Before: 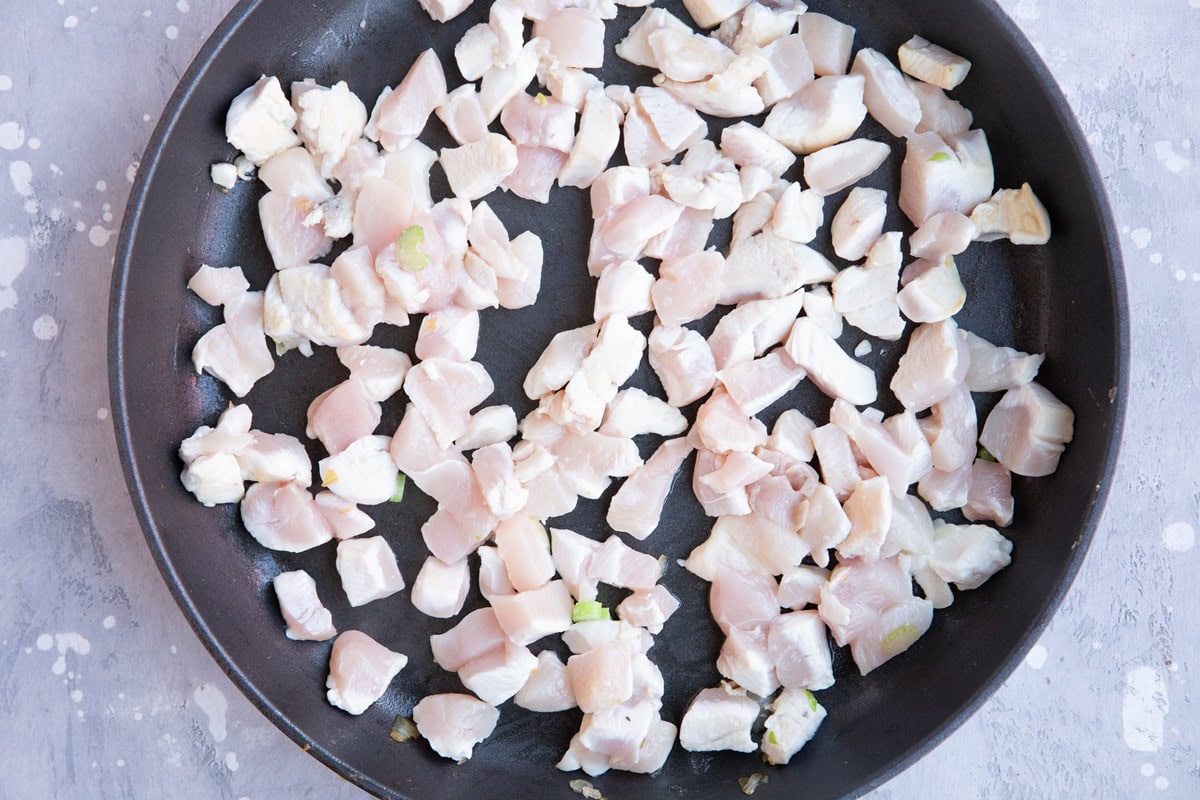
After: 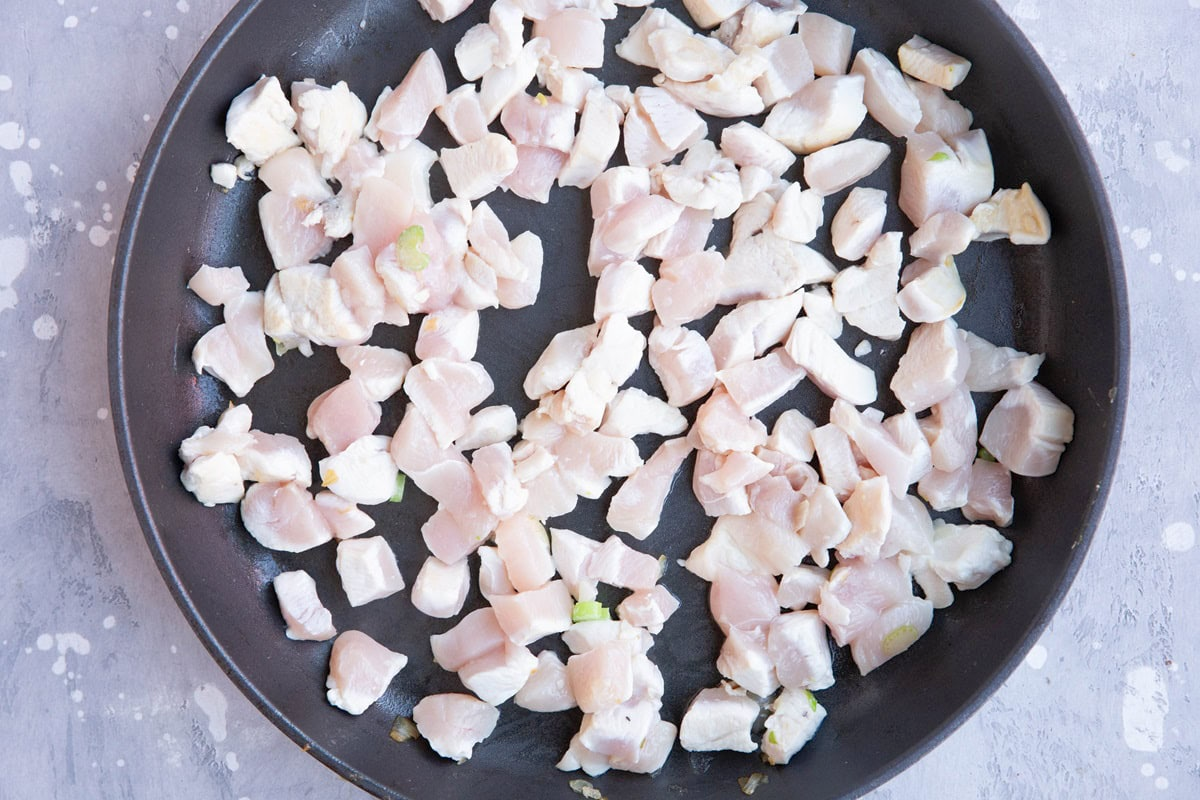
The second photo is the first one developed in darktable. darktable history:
shadows and highlights: shadows 42.79, highlights 7.7
